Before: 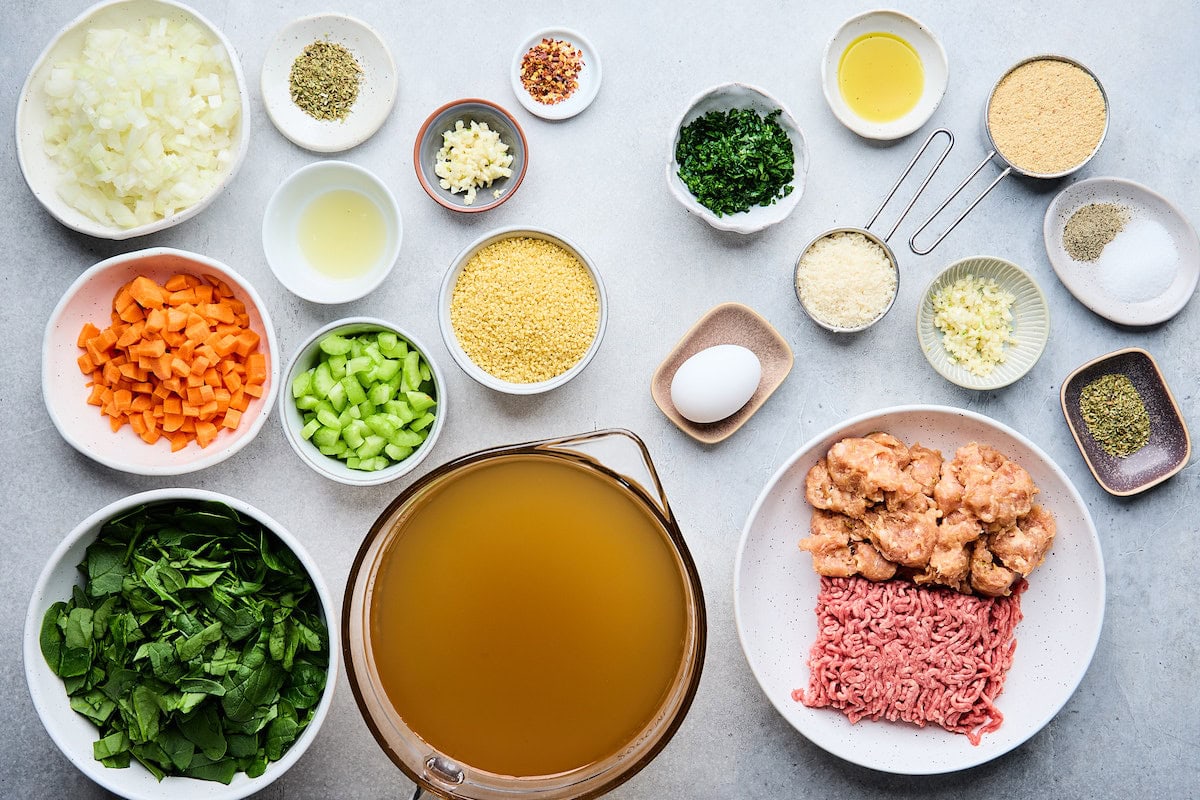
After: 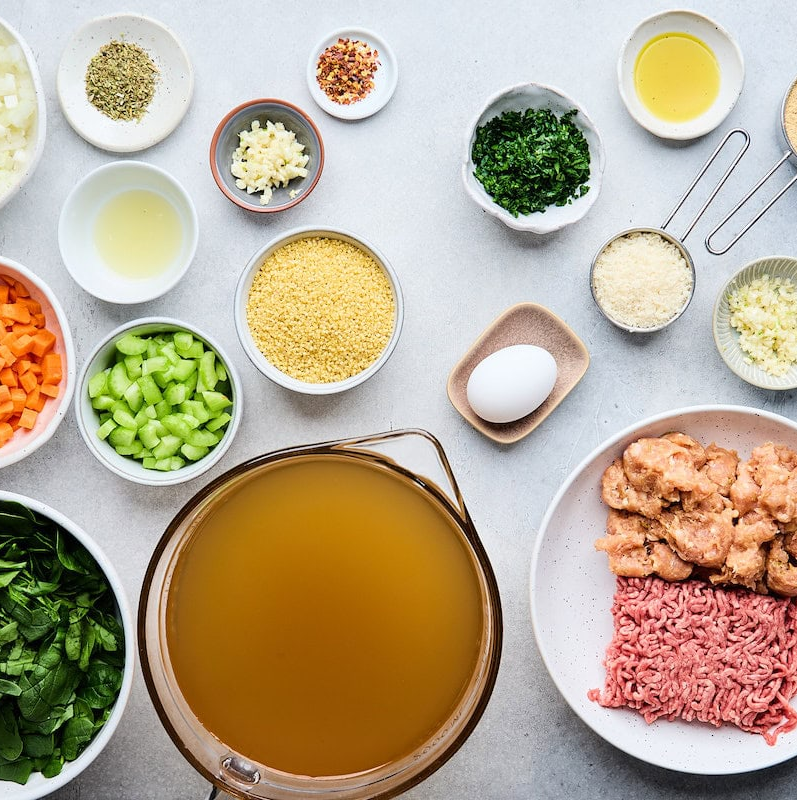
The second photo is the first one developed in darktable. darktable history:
crop: left 17.065%, right 16.512%
